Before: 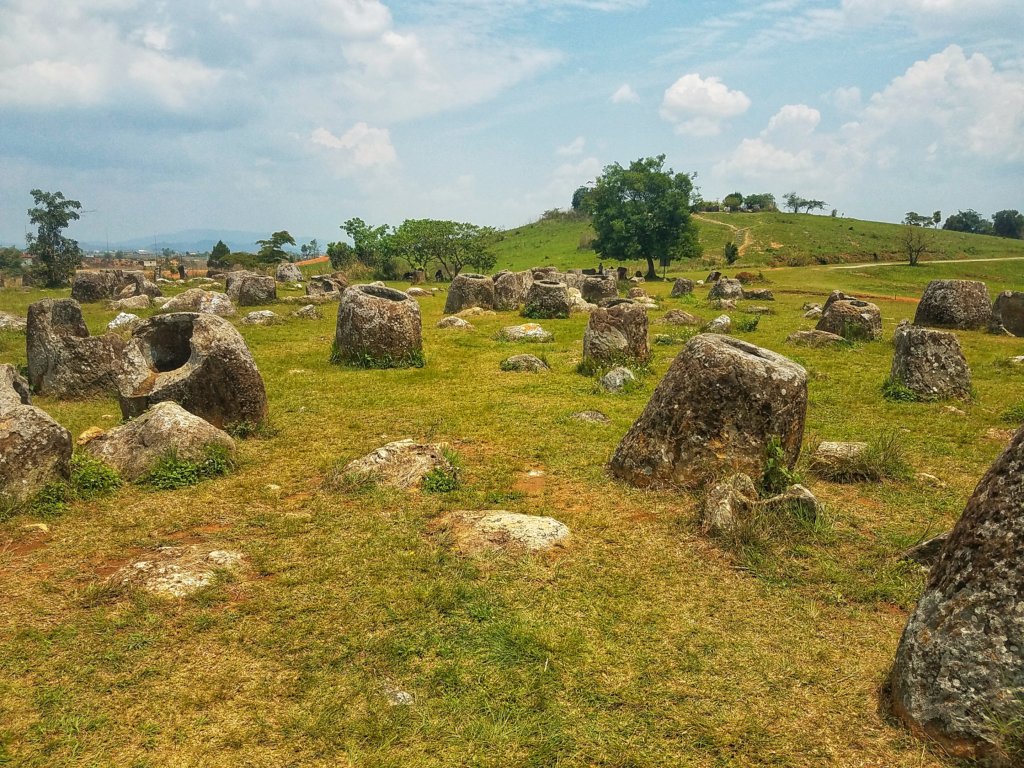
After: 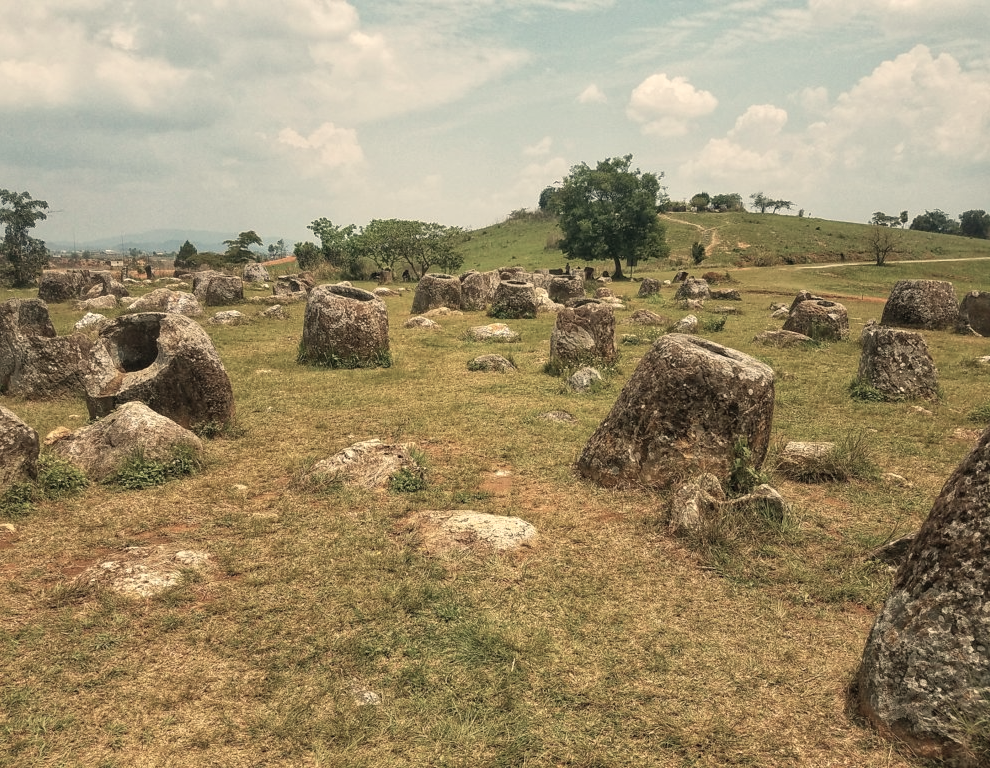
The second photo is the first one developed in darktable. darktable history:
crop and rotate: left 3.238%
white balance: red 1.123, blue 0.83
color correction: saturation 0.57
